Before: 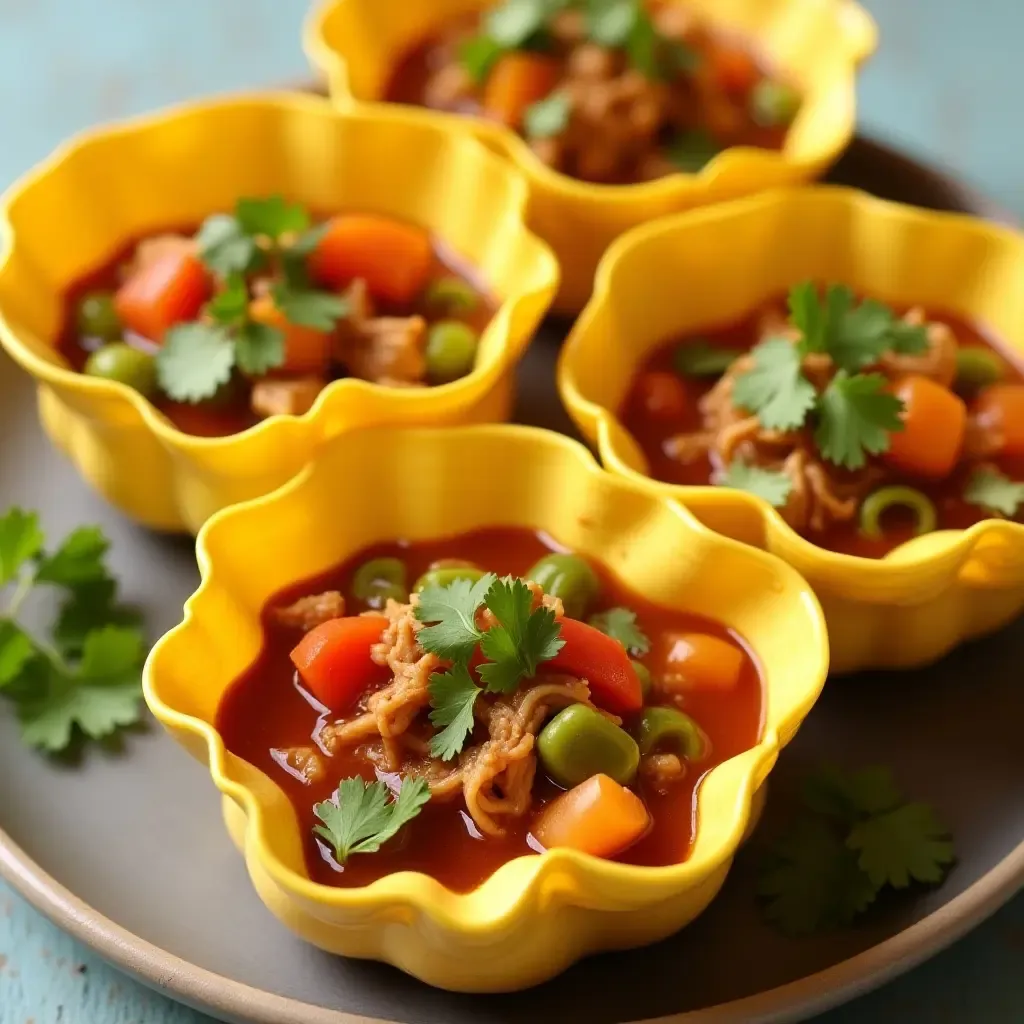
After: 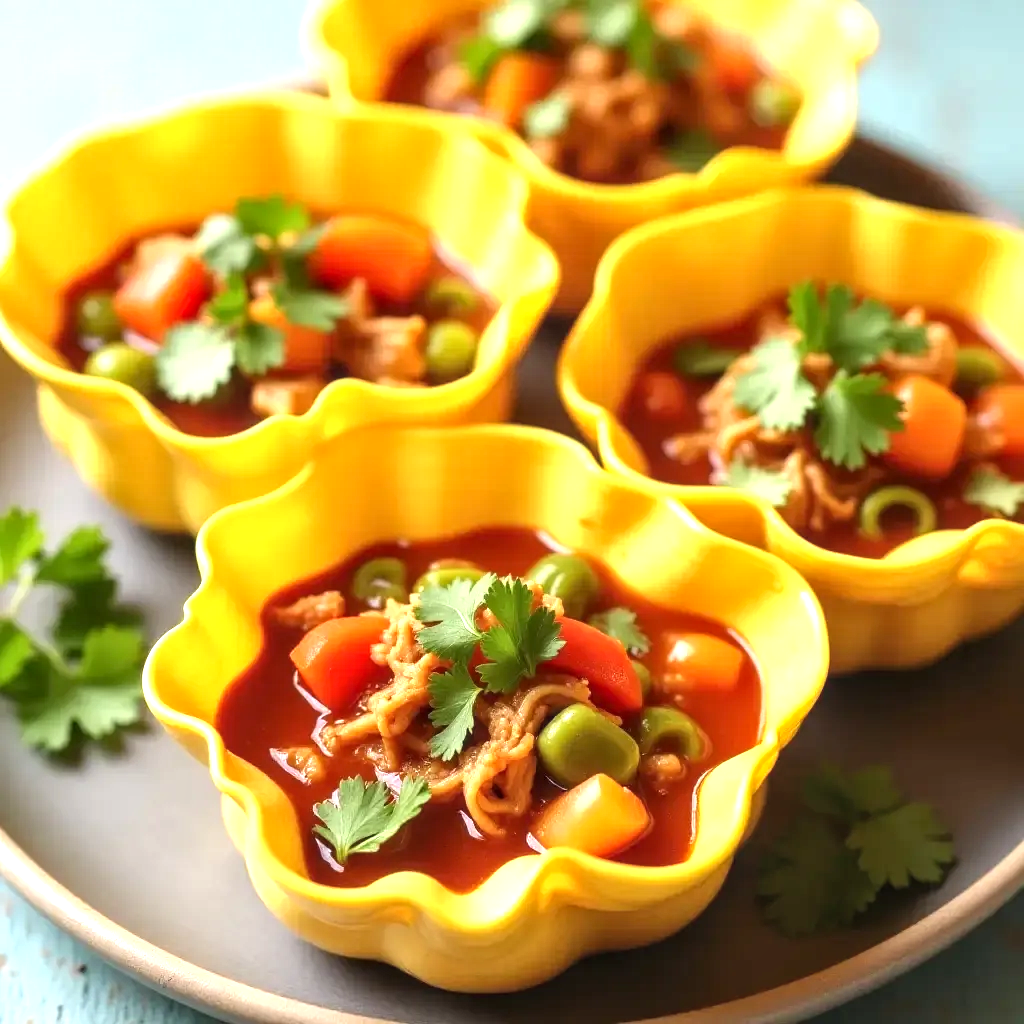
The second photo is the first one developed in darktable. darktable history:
exposure: black level correction -0.001, exposure 0.908 EV, compensate exposure bias true, compensate highlight preservation false
local contrast: on, module defaults
